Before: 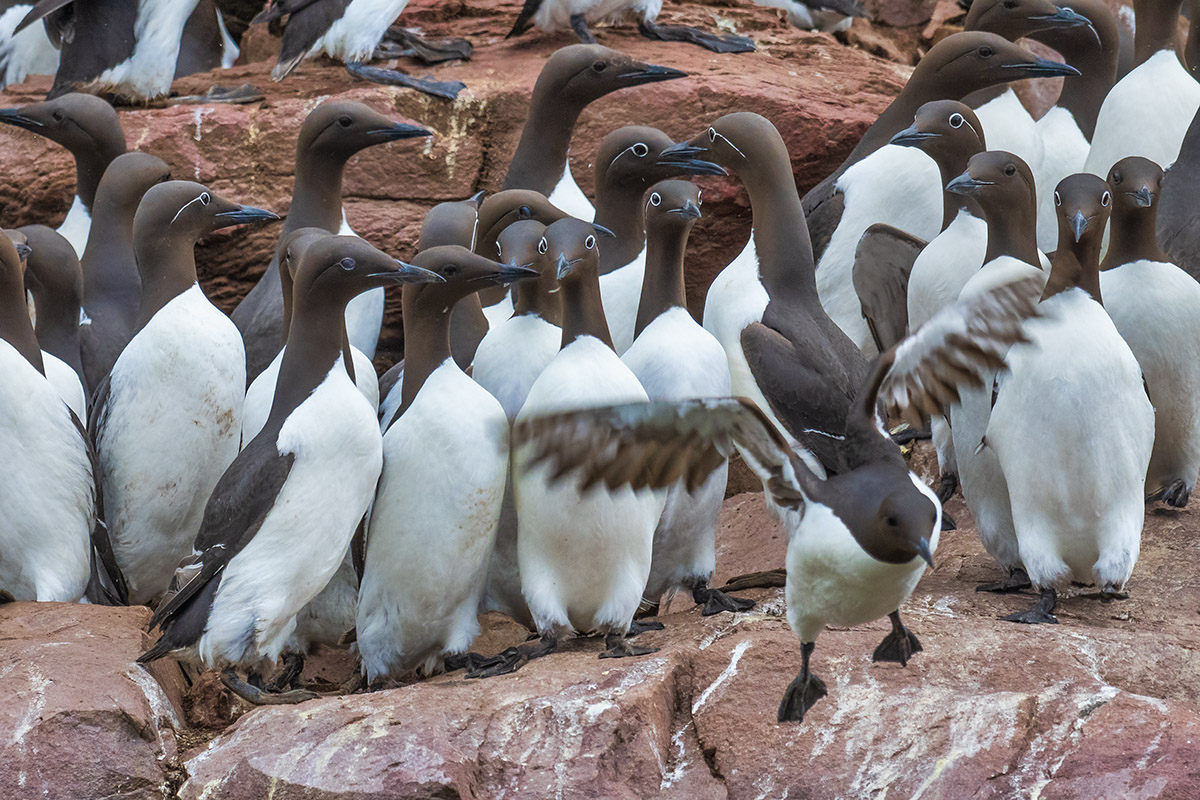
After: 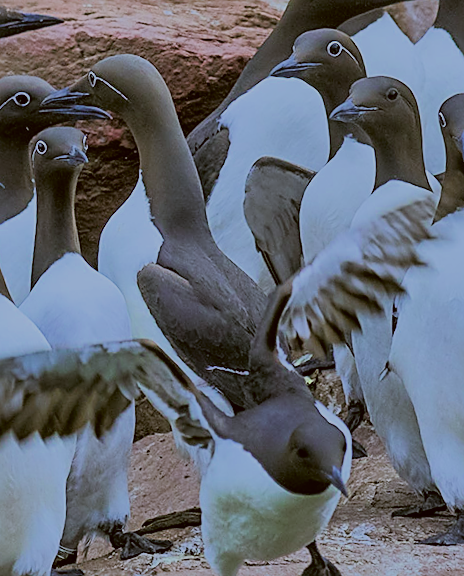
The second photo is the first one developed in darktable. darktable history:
sharpen: amount 0.6
crop and rotate: left 49.936%, top 10.094%, right 13.136%, bottom 24.256%
color correction: highlights a* 0.162, highlights b* 29.53, shadows a* -0.162, shadows b* 21.09
rotate and perspective: rotation -4.2°, shear 0.006, automatic cropping off
filmic rgb: threshold 3 EV, hardness 4.17, latitude 50%, contrast 1.1, preserve chrominance max RGB, color science v6 (2022), contrast in shadows safe, contrast in highlights safe, enable highlight reconstruction true
color calibration: illuminant as shot in camera, x 0.442, y 0.413, temperature 2903.13 K
